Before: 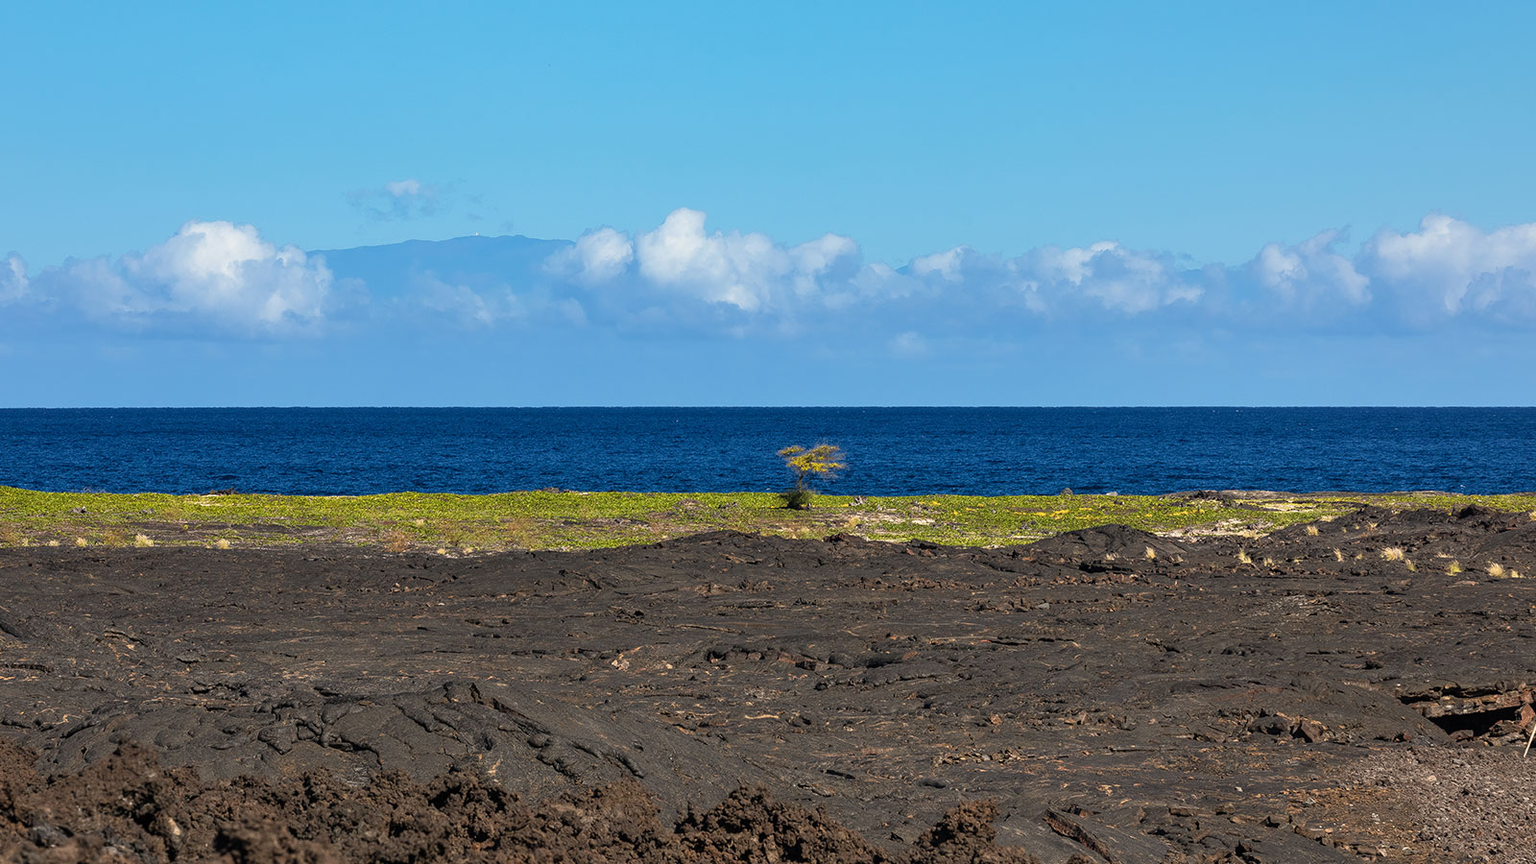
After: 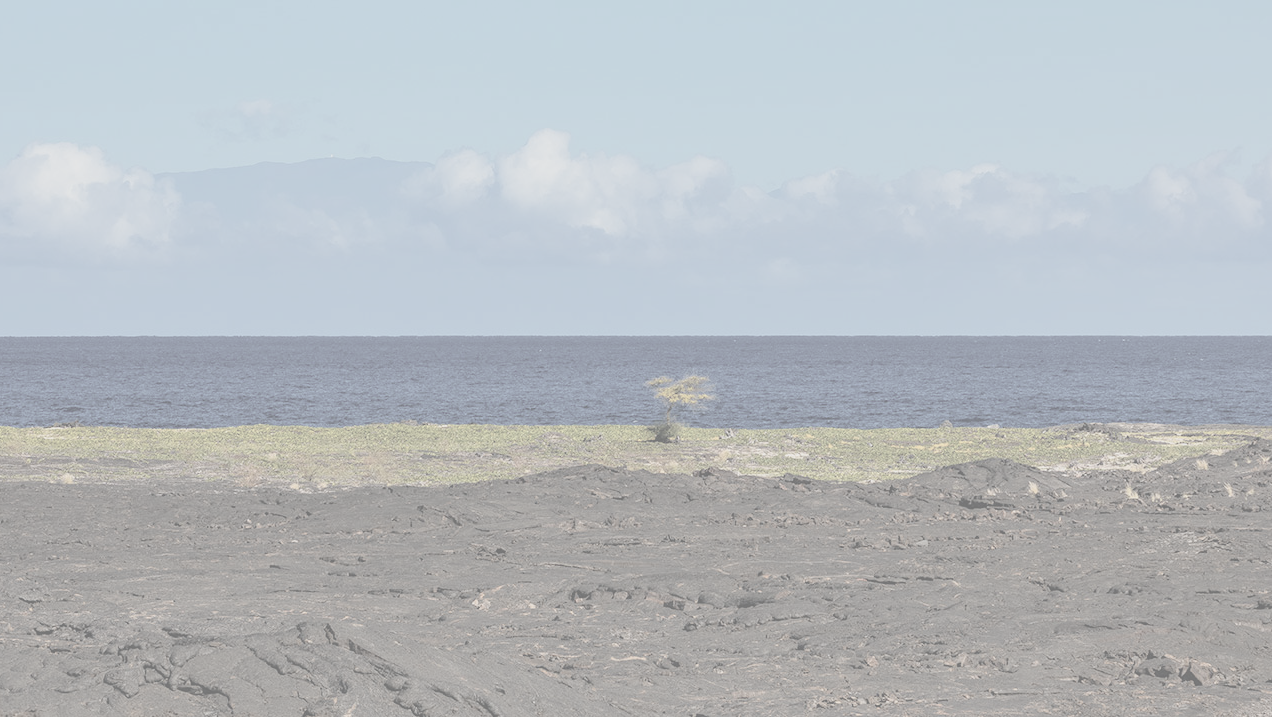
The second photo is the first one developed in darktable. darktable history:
contrast brightness saturation: contrast -0.334, brightness 0.763, saturation -0.771
crop and rotate: left 10.375%, top 9.875%, right 10.092%, bottom 10.427%
